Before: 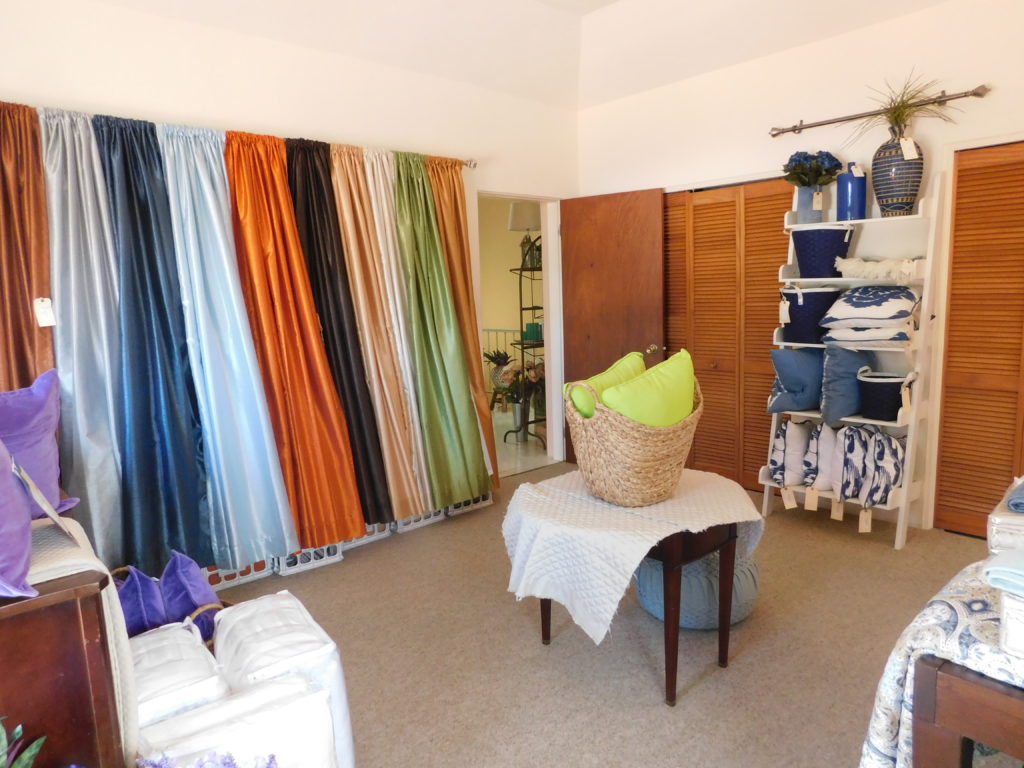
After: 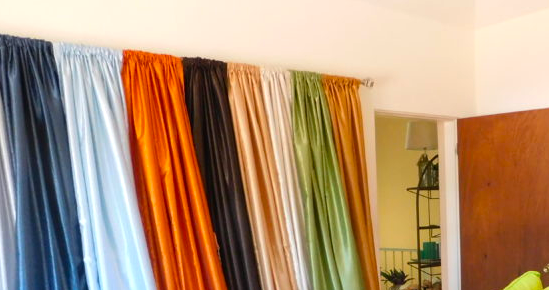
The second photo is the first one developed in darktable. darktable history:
crop: left 10.121%, top 10.631%, right 36.218%, bottom 51.526%
color balance: contrast 6.48%, output saturation 113.3%
